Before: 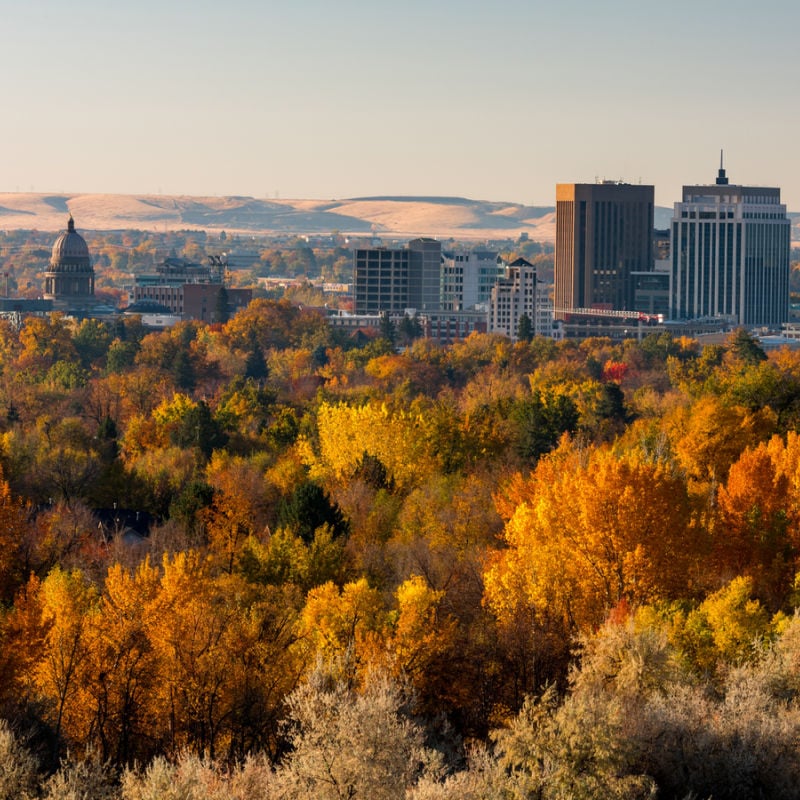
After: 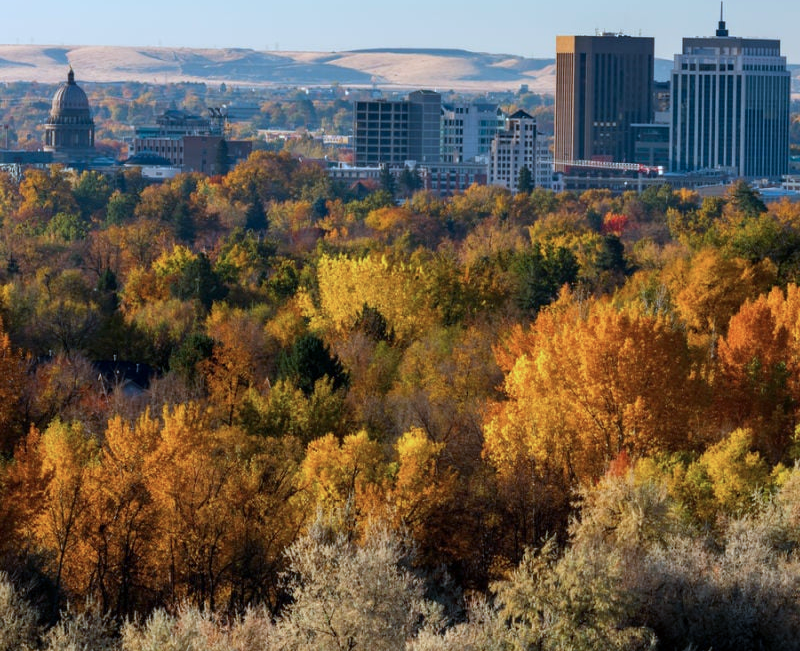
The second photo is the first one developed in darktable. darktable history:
crop and rotate: top 18.507%
color calibration: x 0.396, y 0.386, temperature 3669 K
